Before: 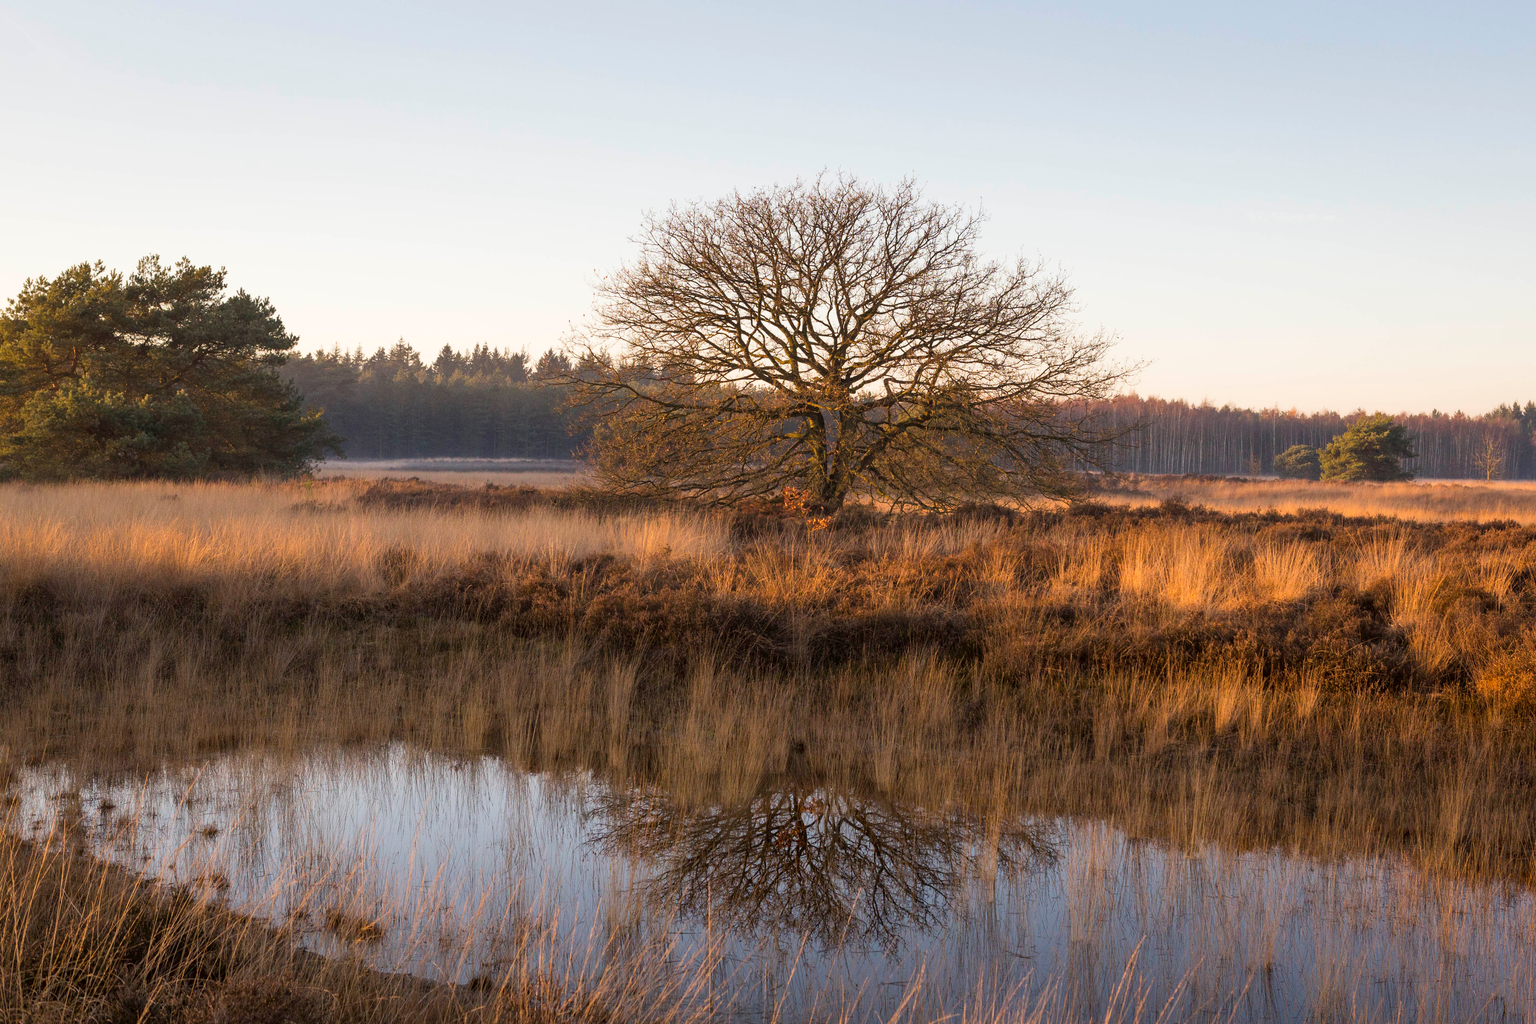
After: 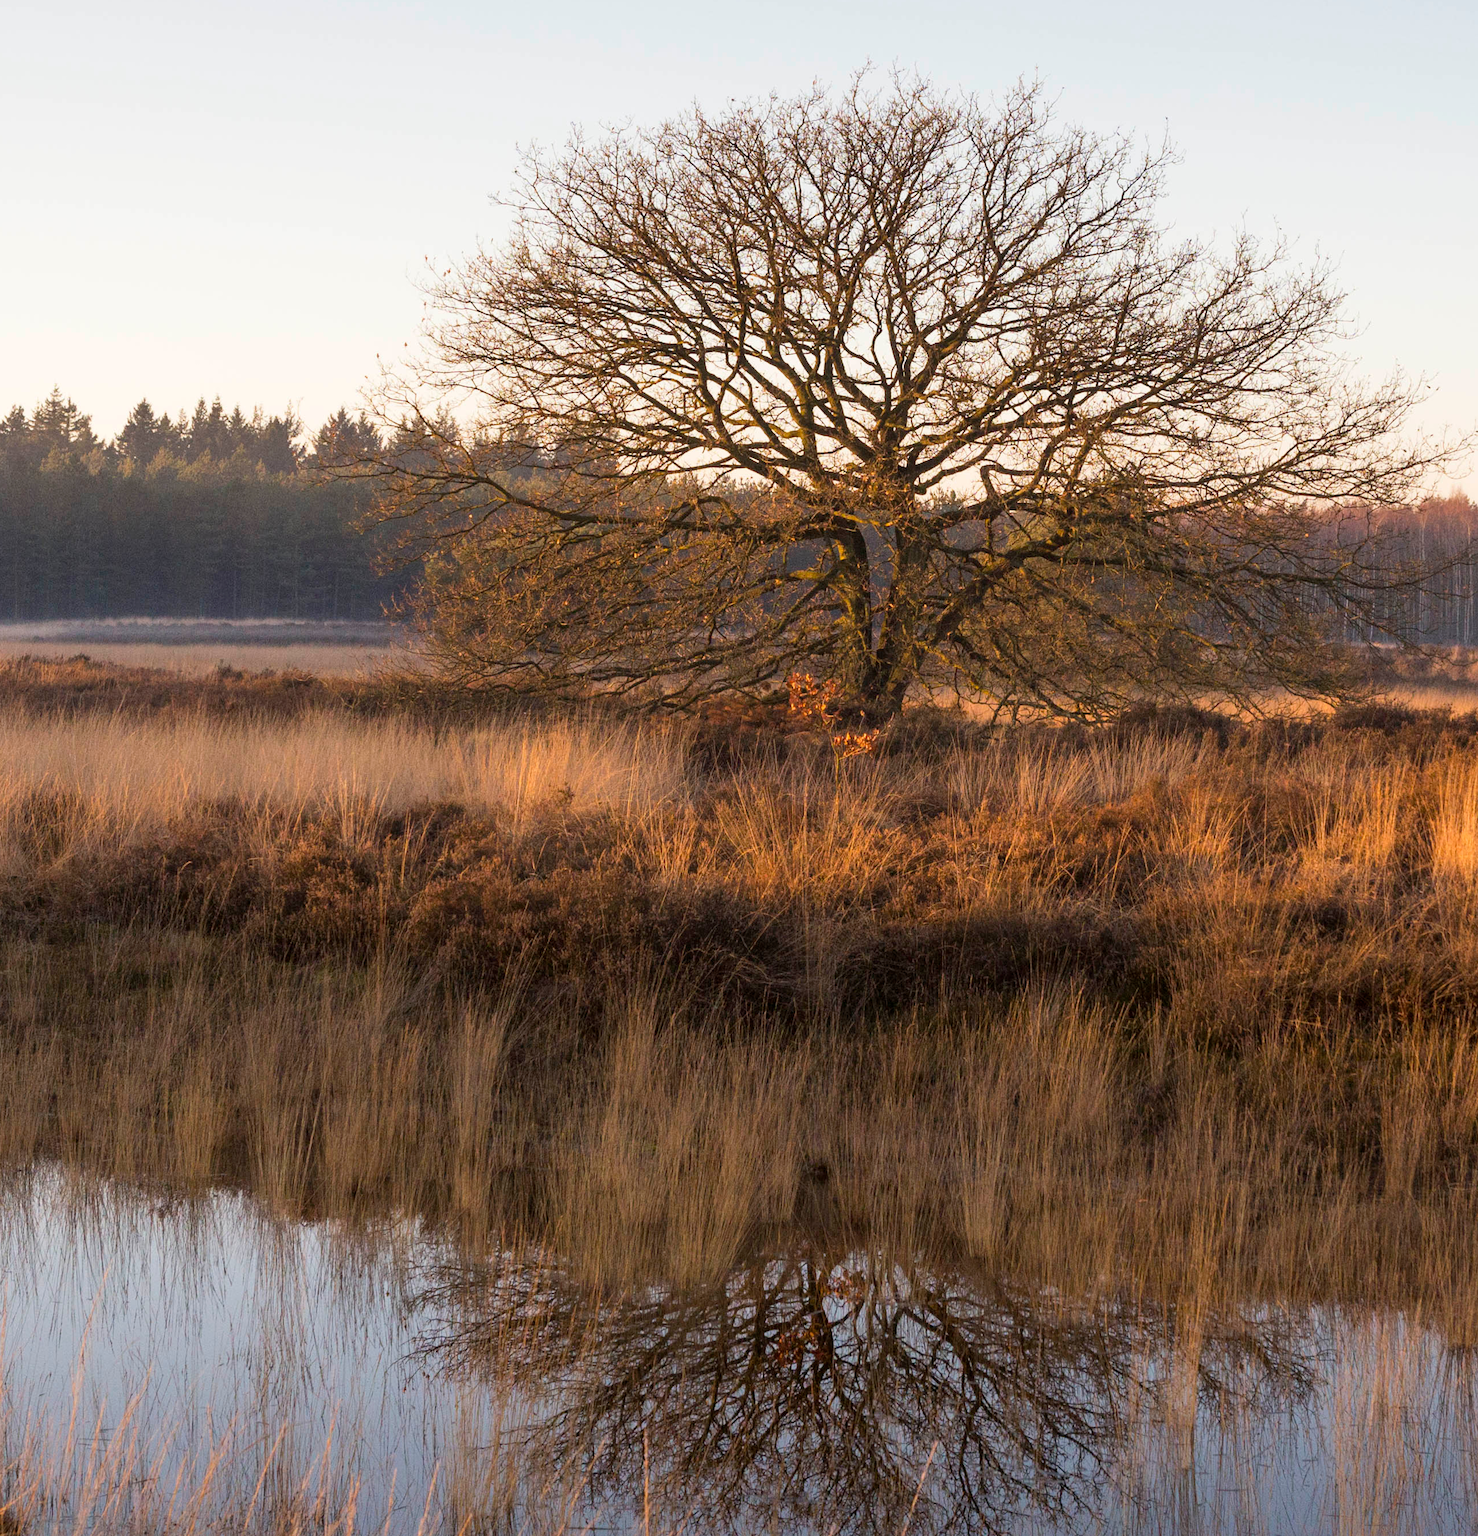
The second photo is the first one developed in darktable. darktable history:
crop and rotate: angle 0.022°, left 24.232%, top 13.24%, right 25.496%, bottom 8.405%
